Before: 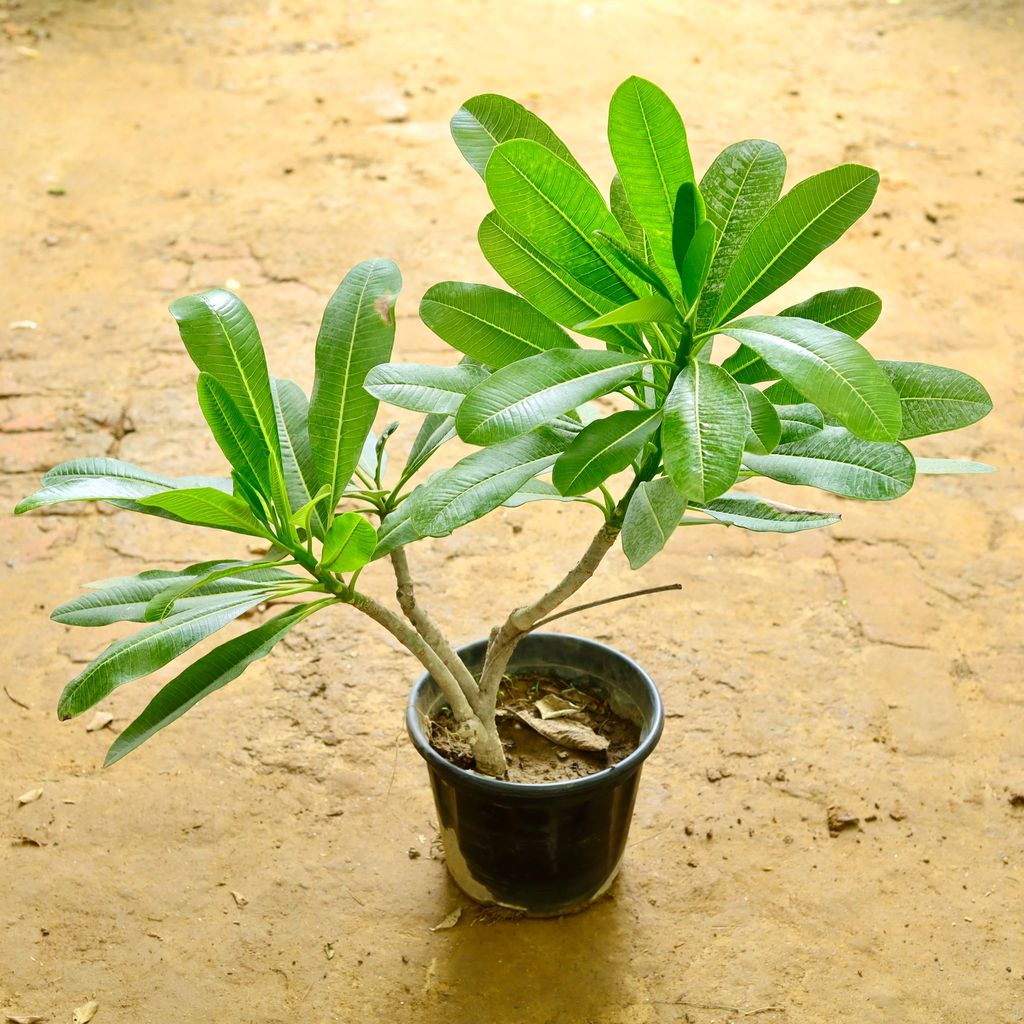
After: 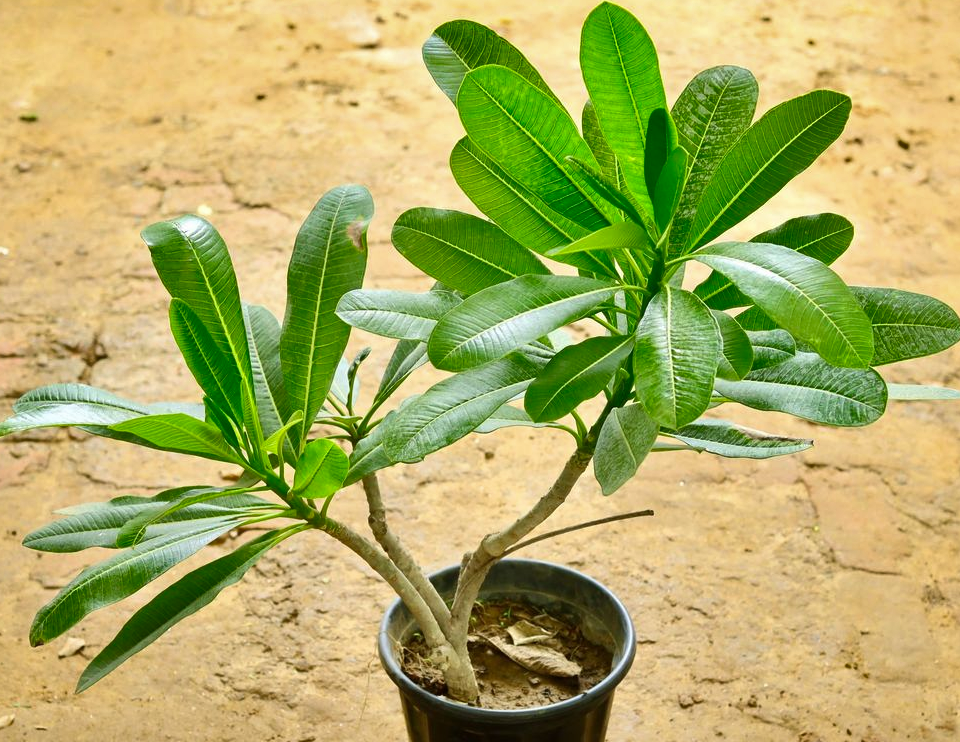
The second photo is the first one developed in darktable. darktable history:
crop: left 2.737%, top 7.287%, right 3.421%, bottom 20.179%
shadows and highlights: soften with gaussian
